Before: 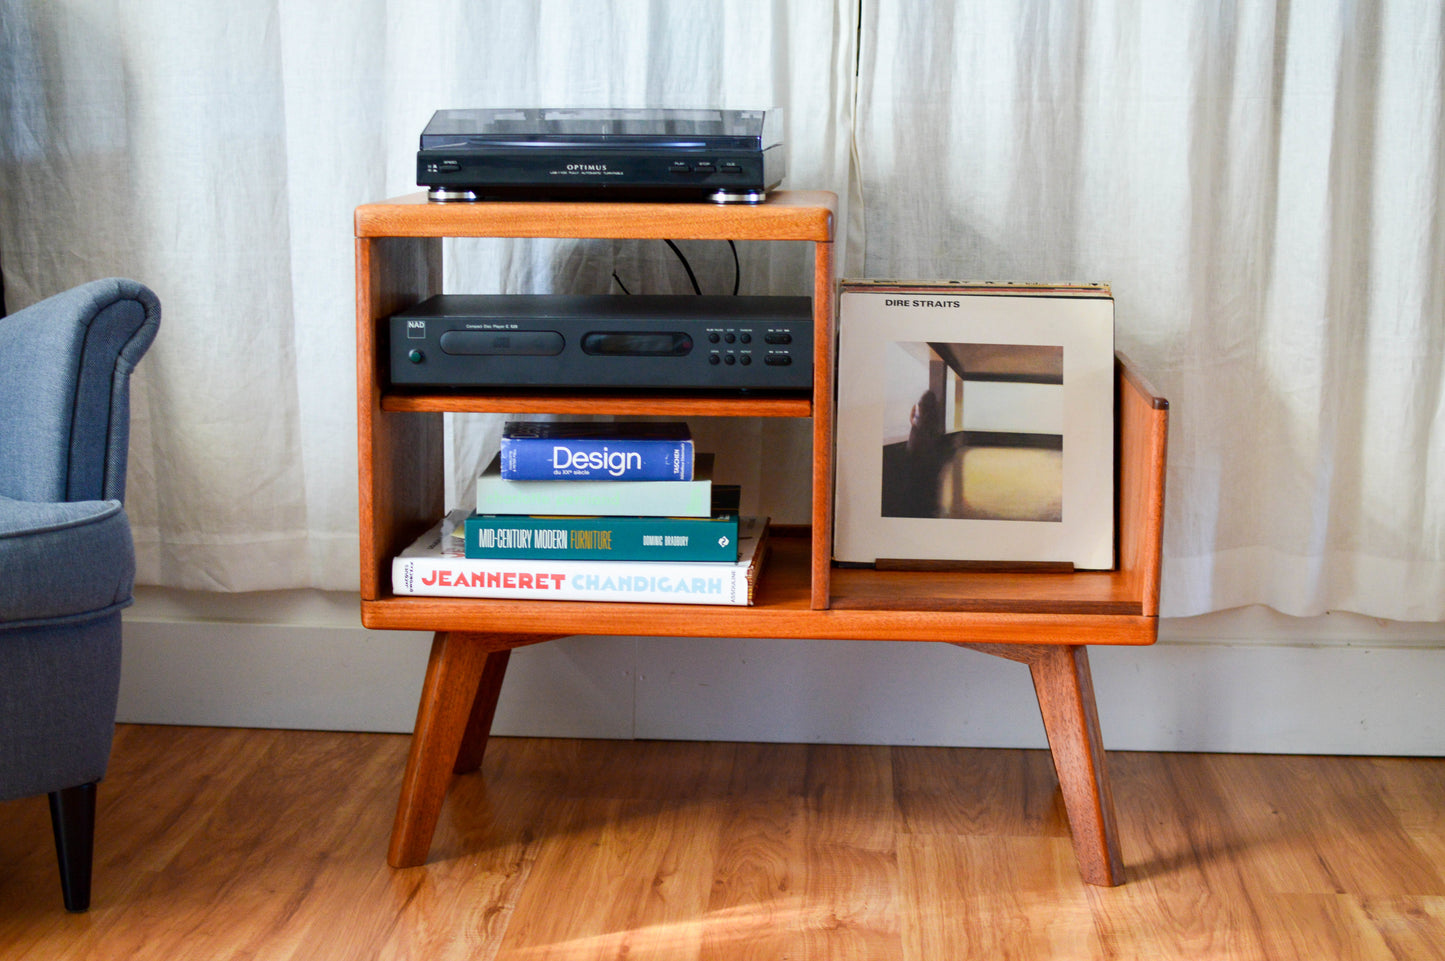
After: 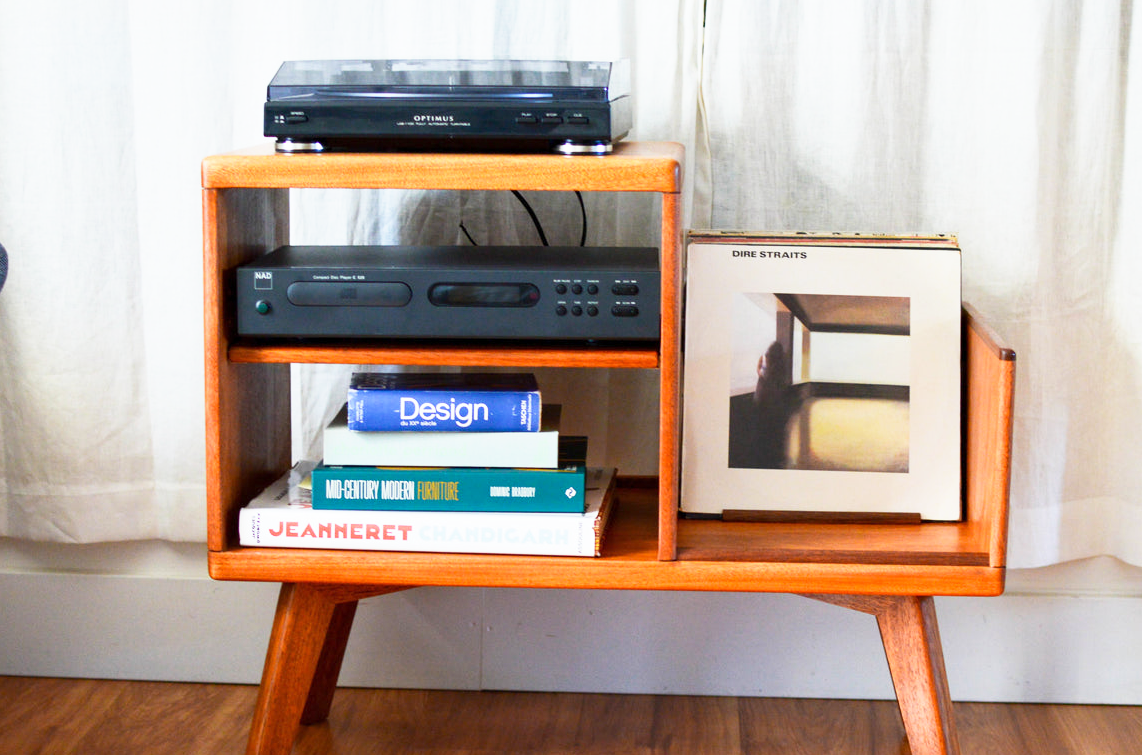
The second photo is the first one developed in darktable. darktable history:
base curve: curves: ch0 [(0, 0) (0.557, 0.834) (1, 1)], preserve colors none
crop and rotate: left 10.592%, top 5.115%, right 10.331%, bottom 16.313%
